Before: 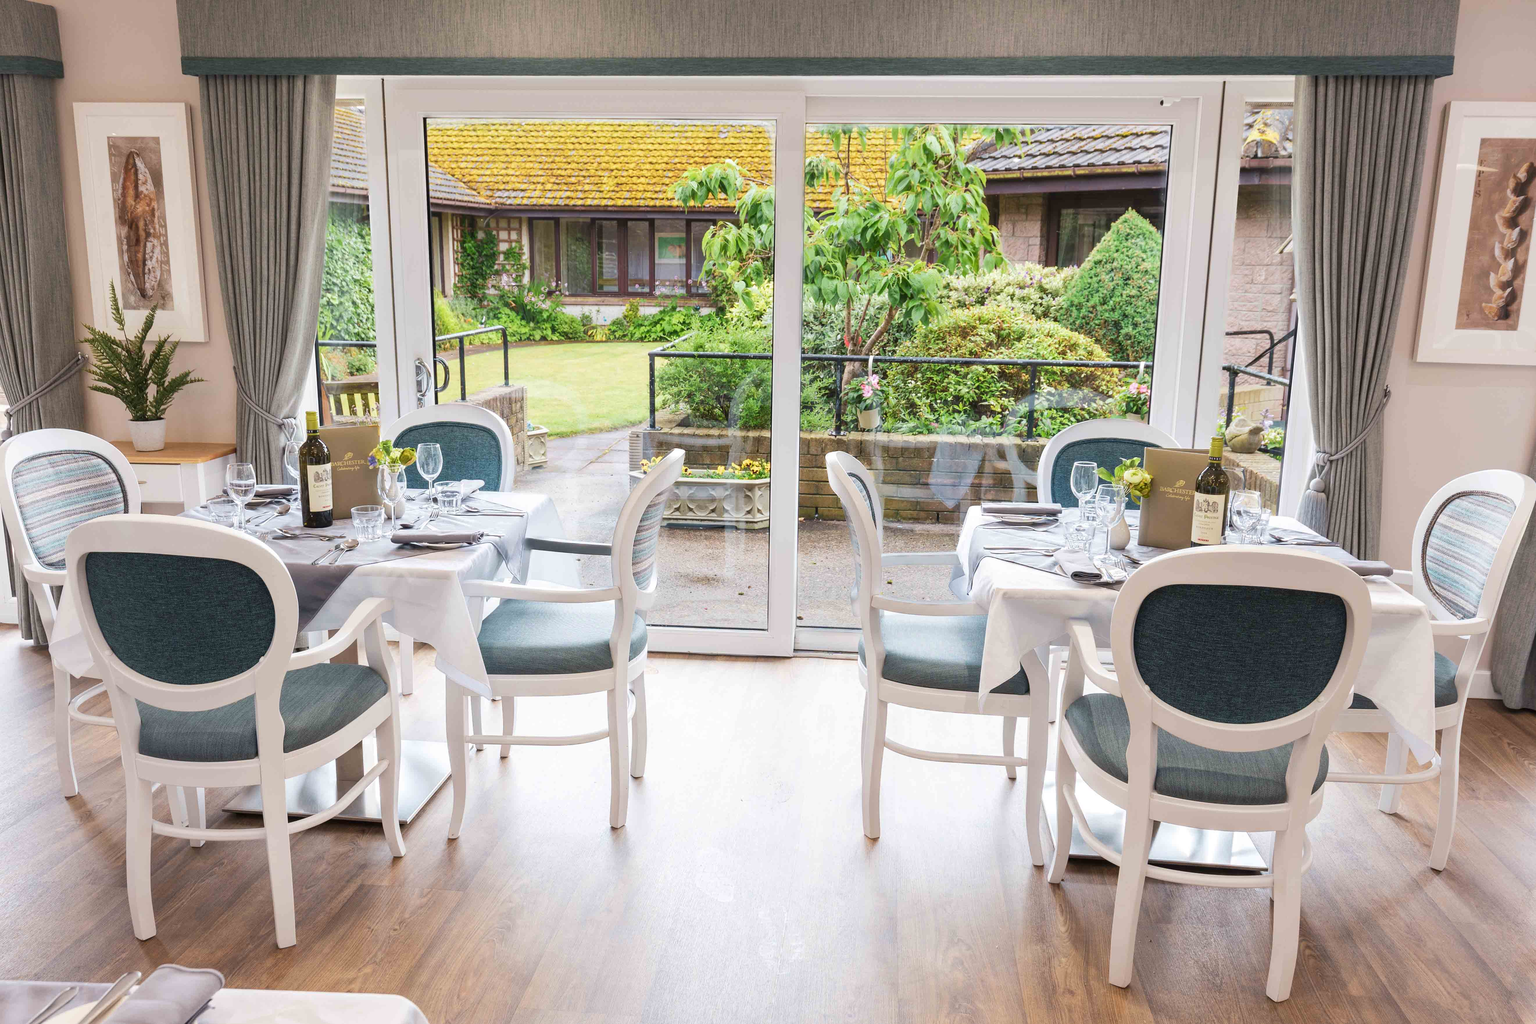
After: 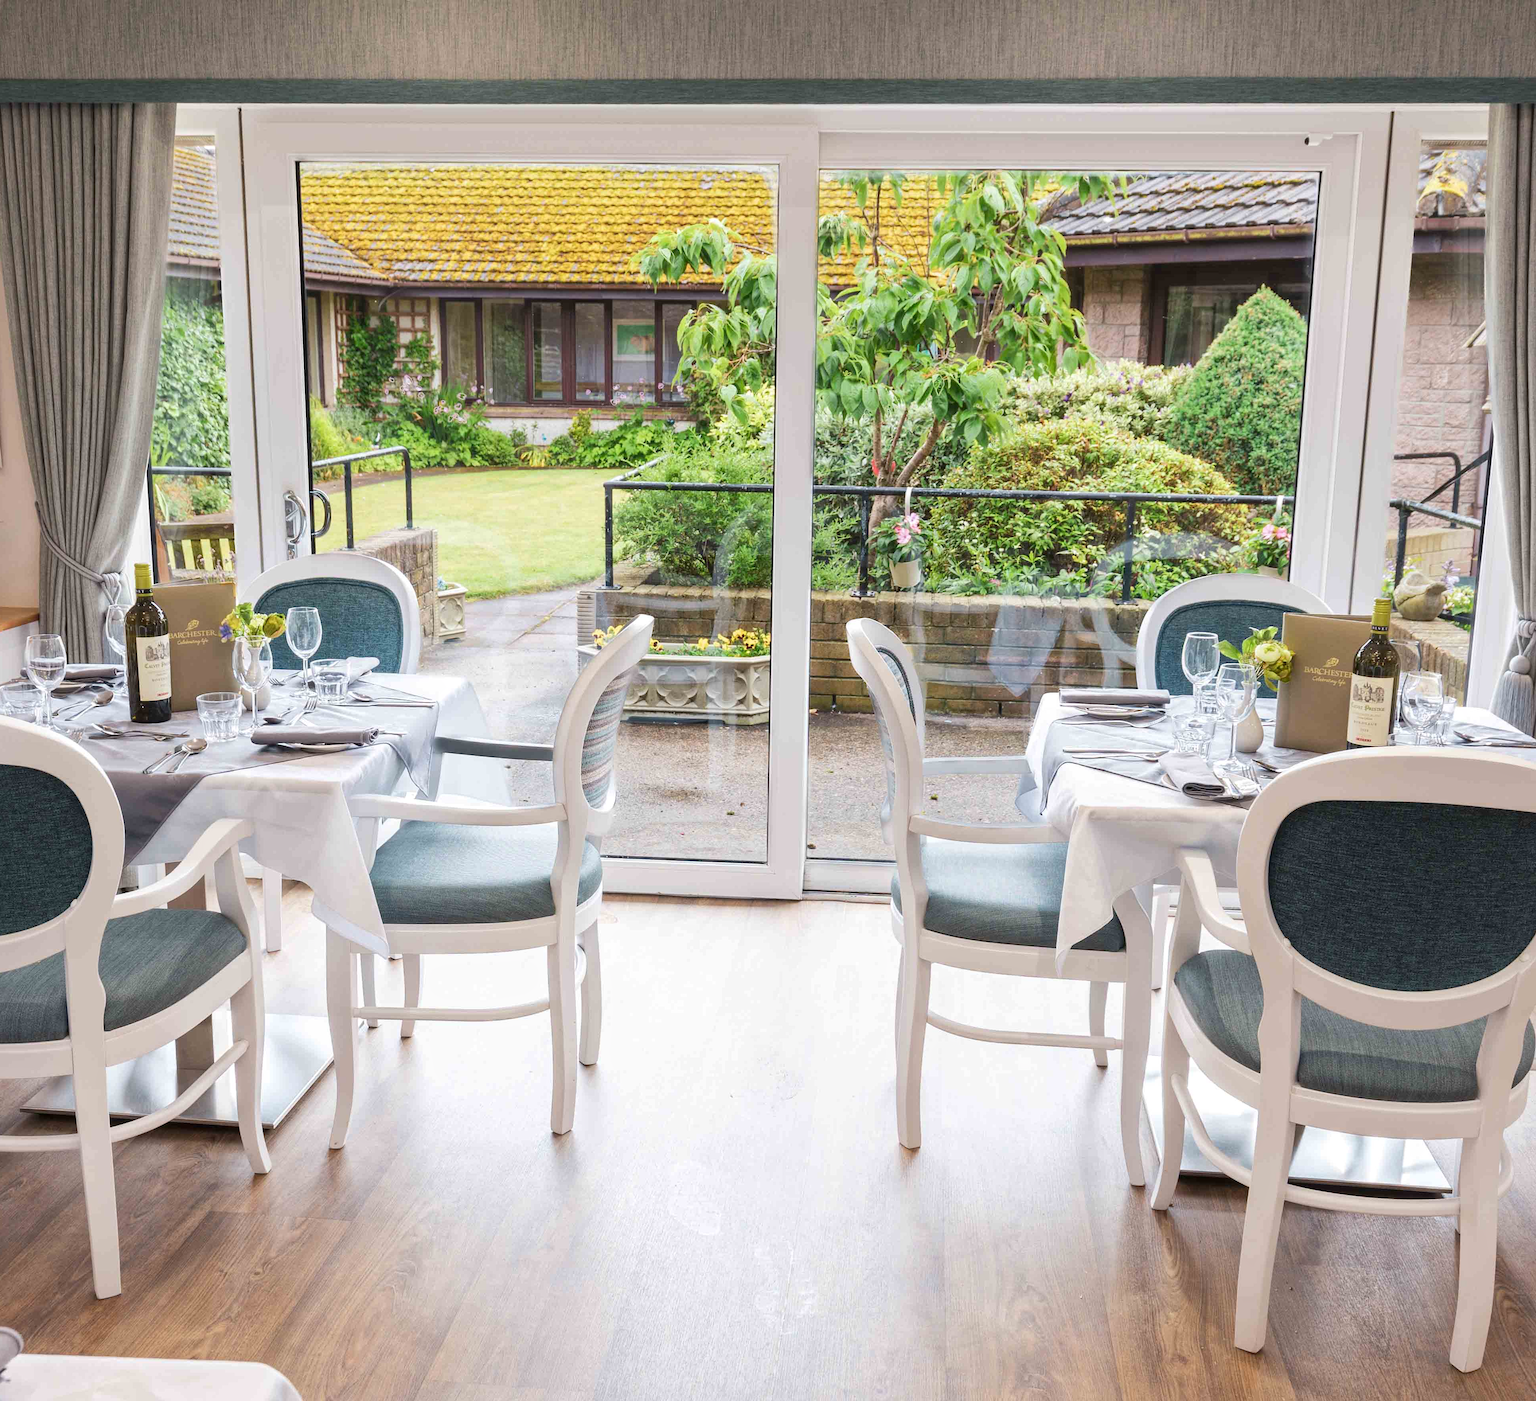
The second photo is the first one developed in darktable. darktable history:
local contrast: mode bilateral grid, contrast 10, coarseness 25, detail 115%, midtone range 0.2
crop: left 13.536%, right 13.434%
